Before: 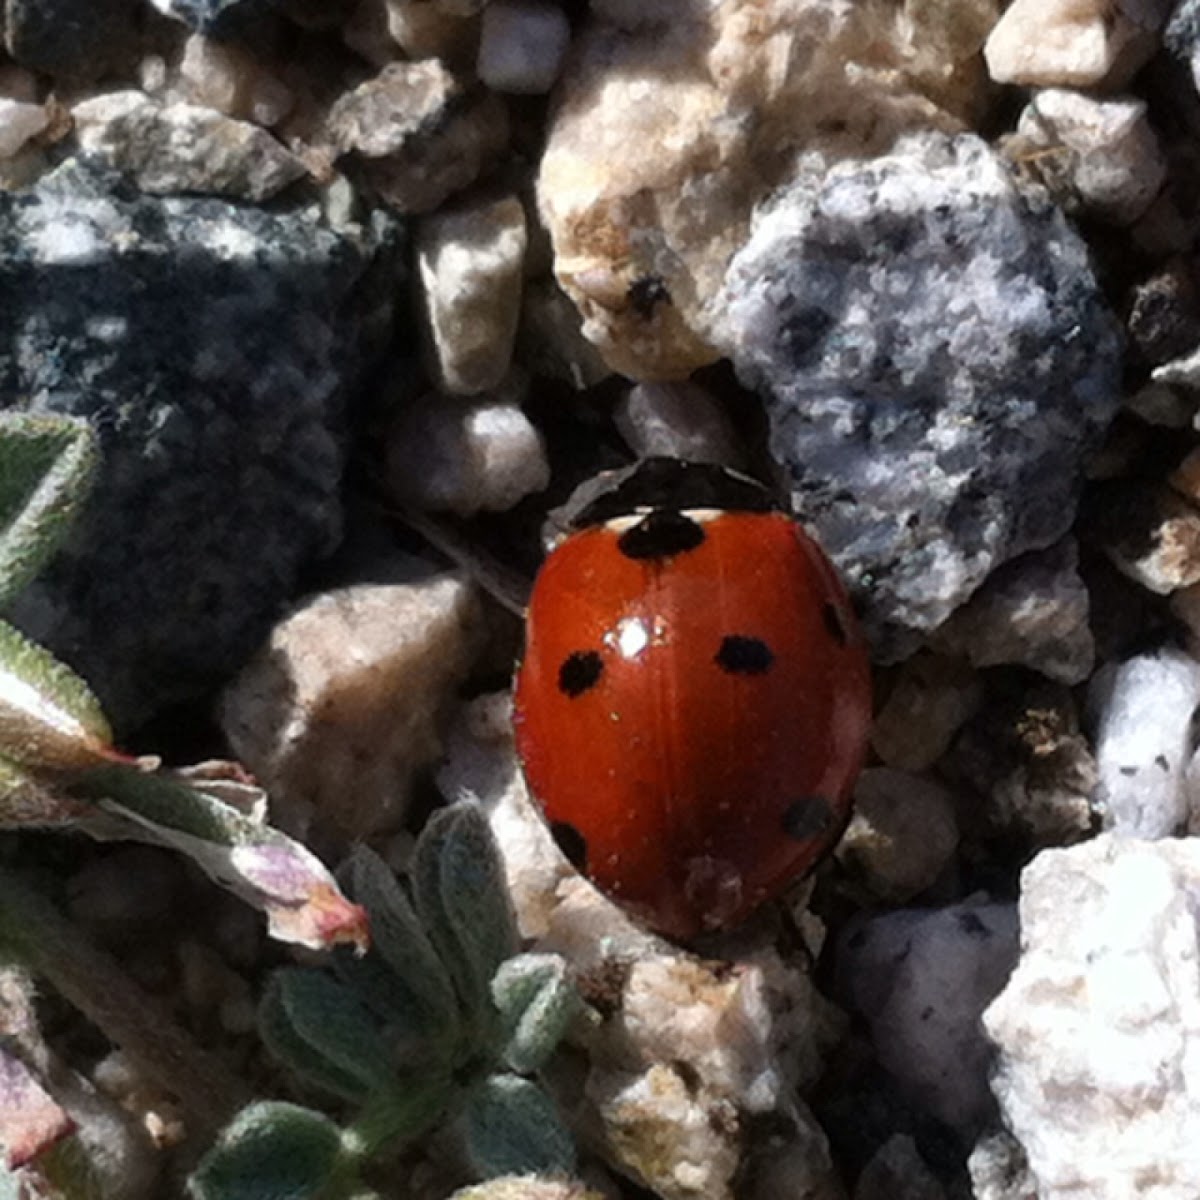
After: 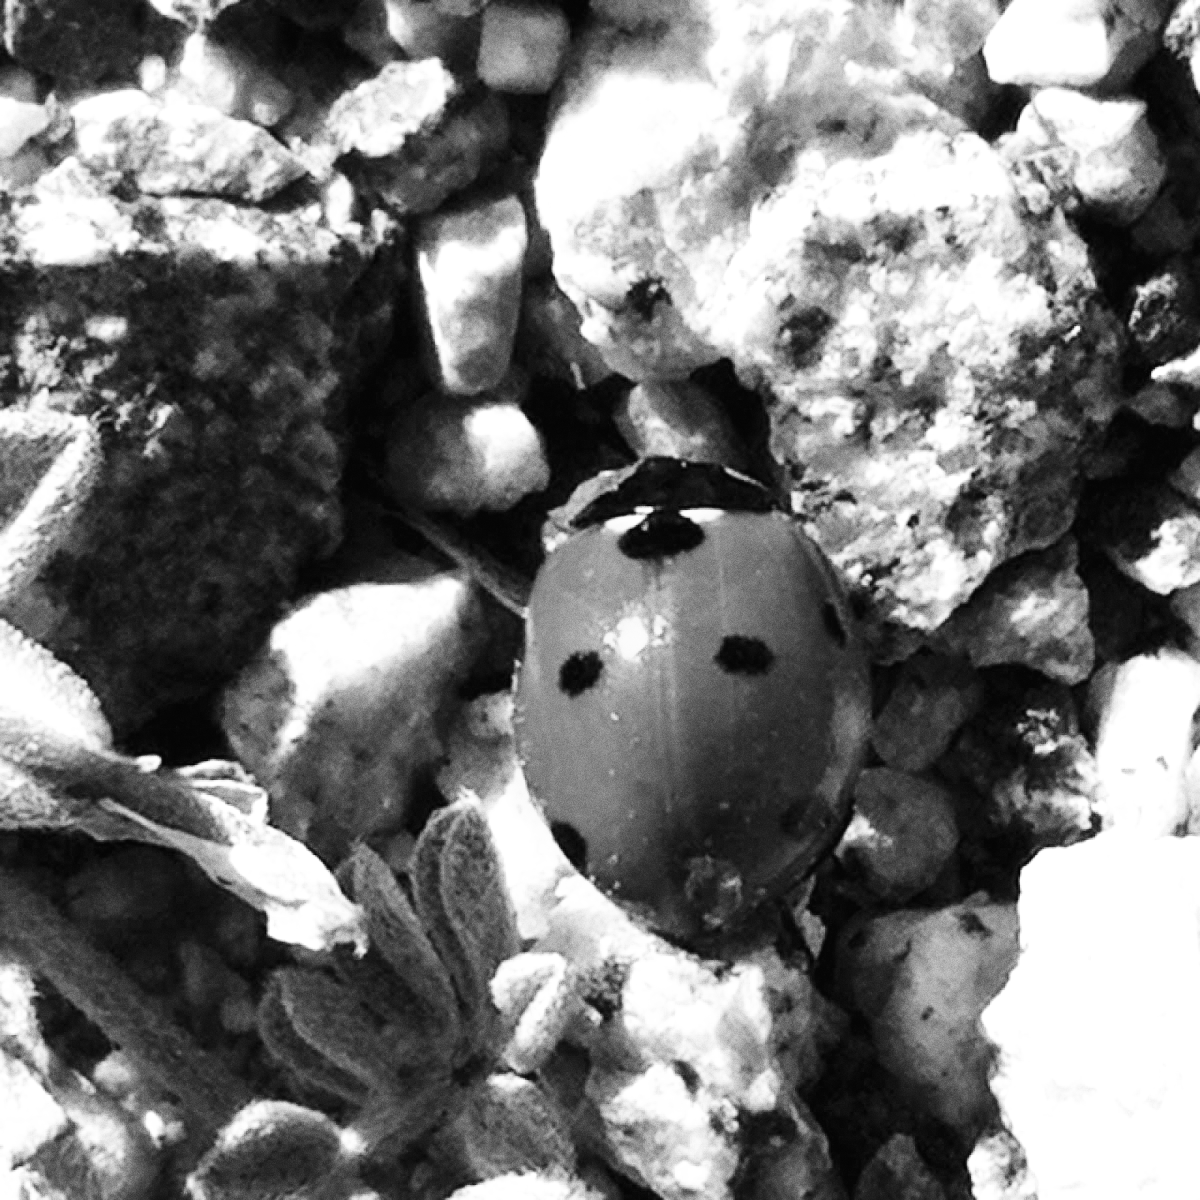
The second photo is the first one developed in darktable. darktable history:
monochrome: on, module defaults
base curve: curves: ch0 [(0, 0.003) (0.001, 0.002) (0.006, 0.004) (0.02, 0.022) (0.048, 0.086) (0.094, 0.234) (0.162, 0.431) (0.258, 0.629) (0.385, 0.8) (0.548, 0.918) (0.751, 0.988) (1, 1)], preserve colors none
grain: coarseness 3.21 ISO
exposure: black level correction 0, exposure 0.7 EV, compensate exposure bias true, compensate highlight preservation false
